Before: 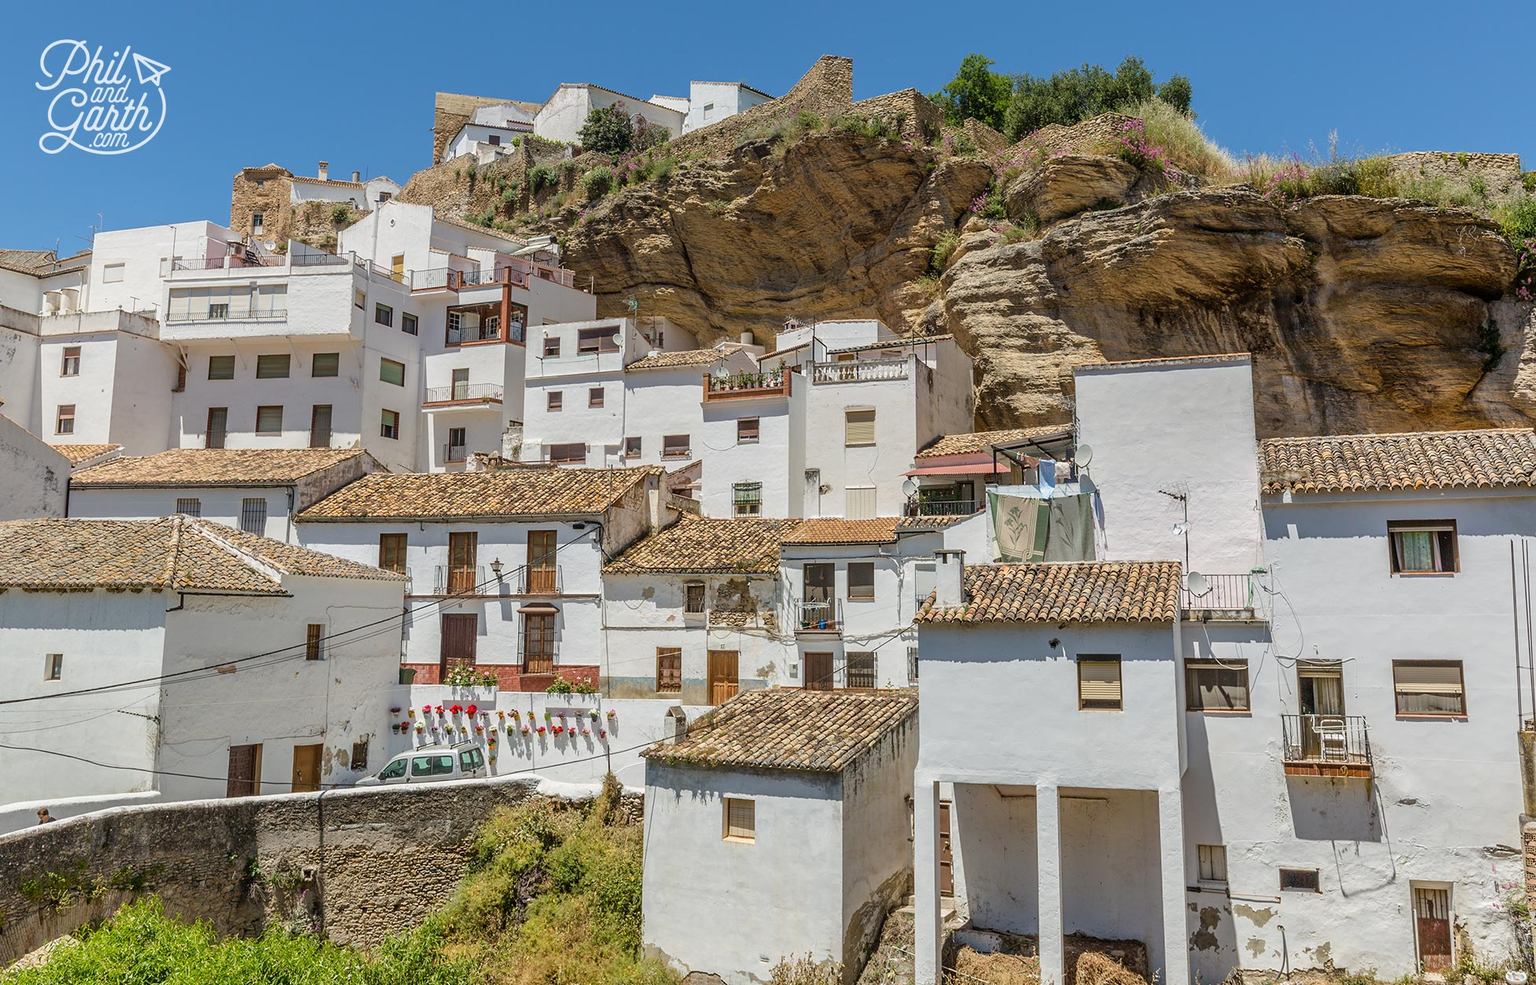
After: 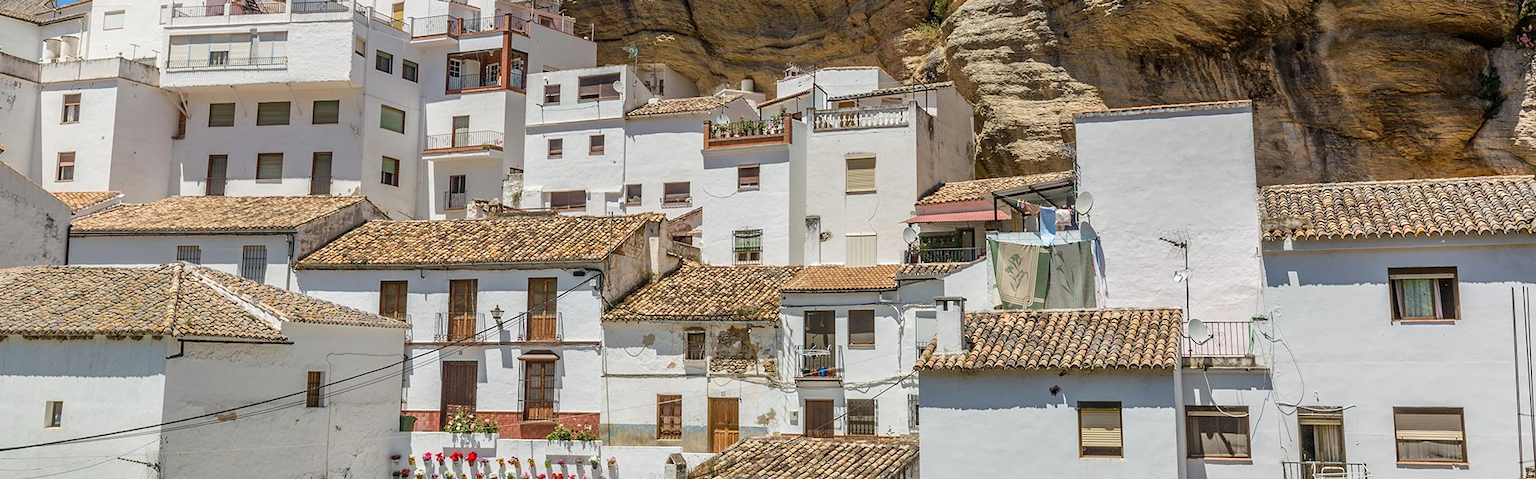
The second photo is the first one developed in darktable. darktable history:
crop and rotate: top 25.734%, bottom 25.58%
exposure: exposure 0.075 EV, compensate highlight preservation false
